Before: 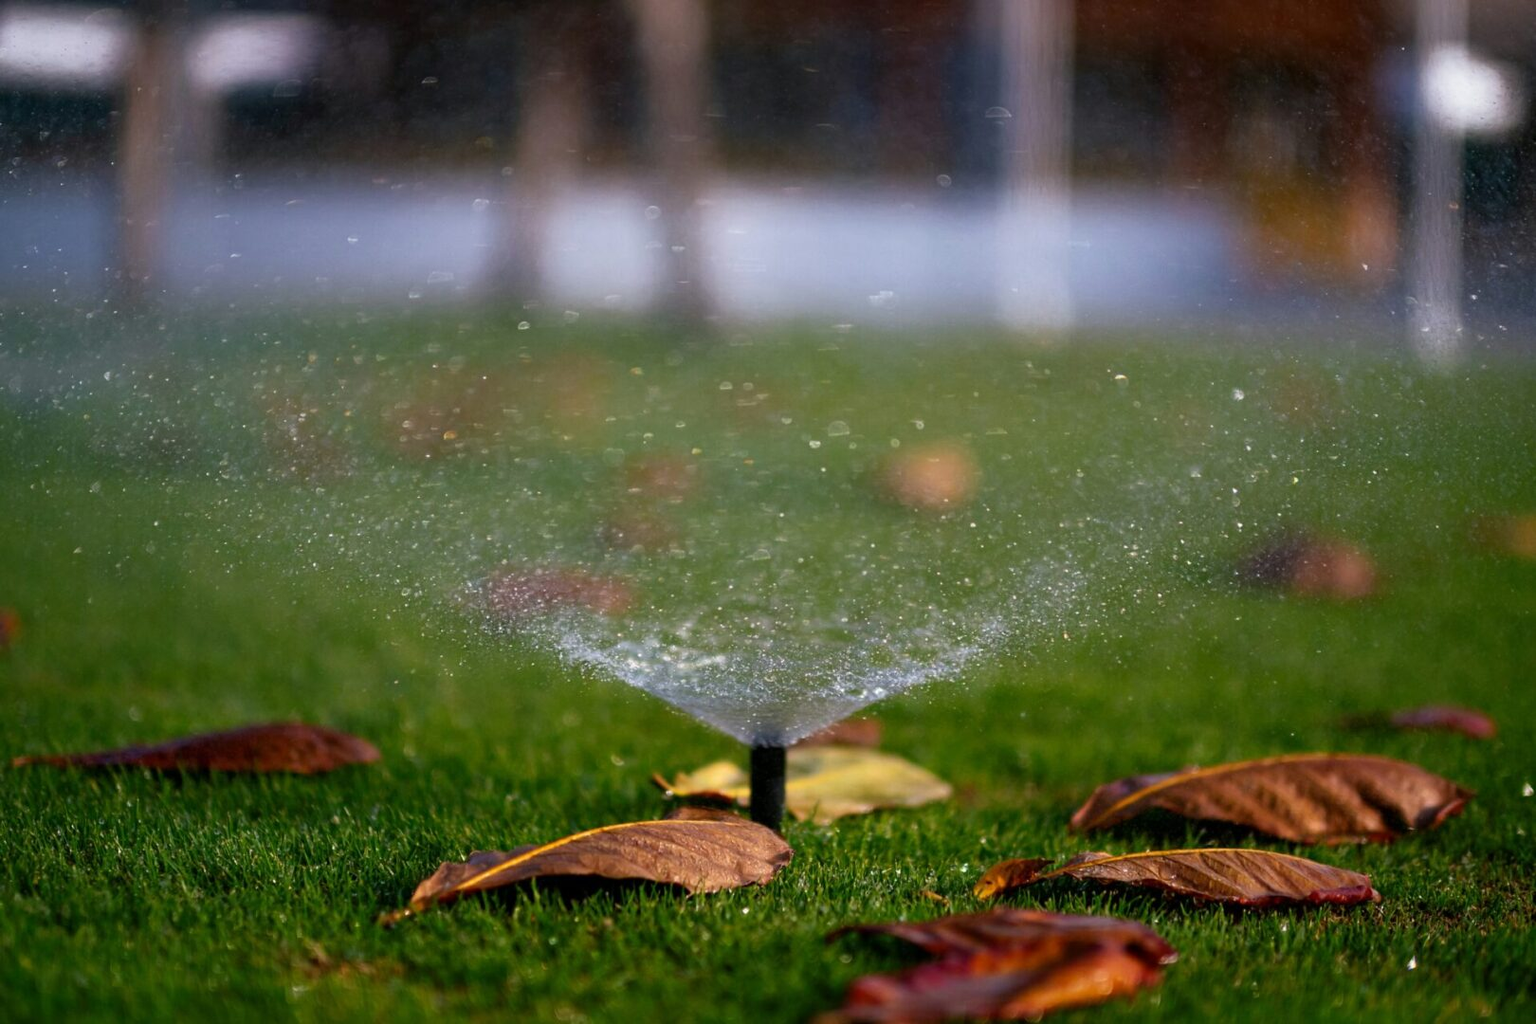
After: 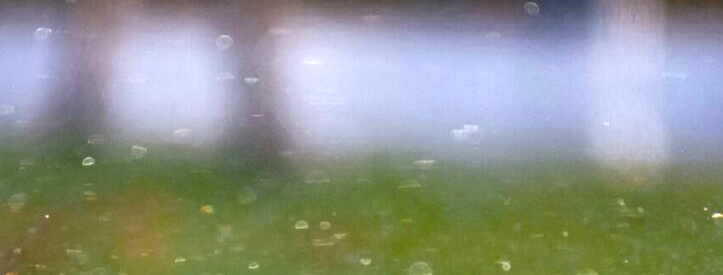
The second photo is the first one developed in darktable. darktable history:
color balance rgb: perceptual saturation grading › global saturation 25.395%, perceptual brilliance grading › global brilliance 11.123%, global vibrance 9.174%
local contrast: on, module defaults
crop: left 28.669%, top 16.855%, right 26.682%, bottom 57.659%
shadows and highlights: shadows 59.85, soften with gaussian
